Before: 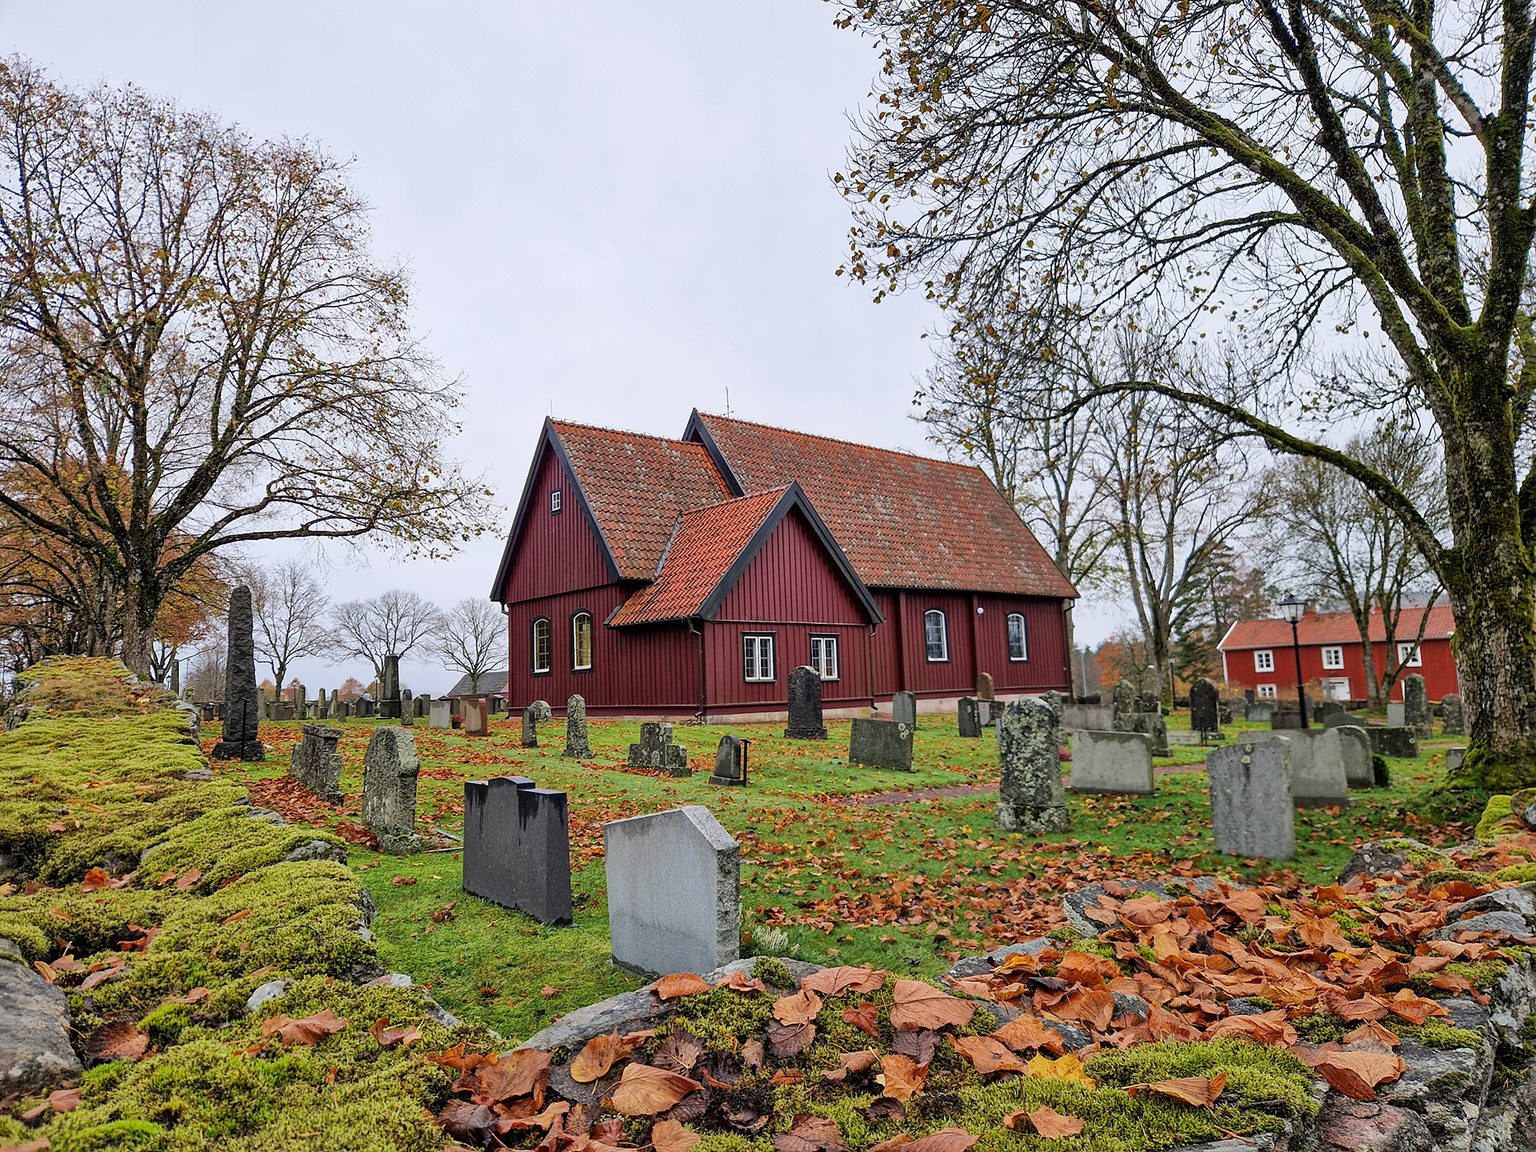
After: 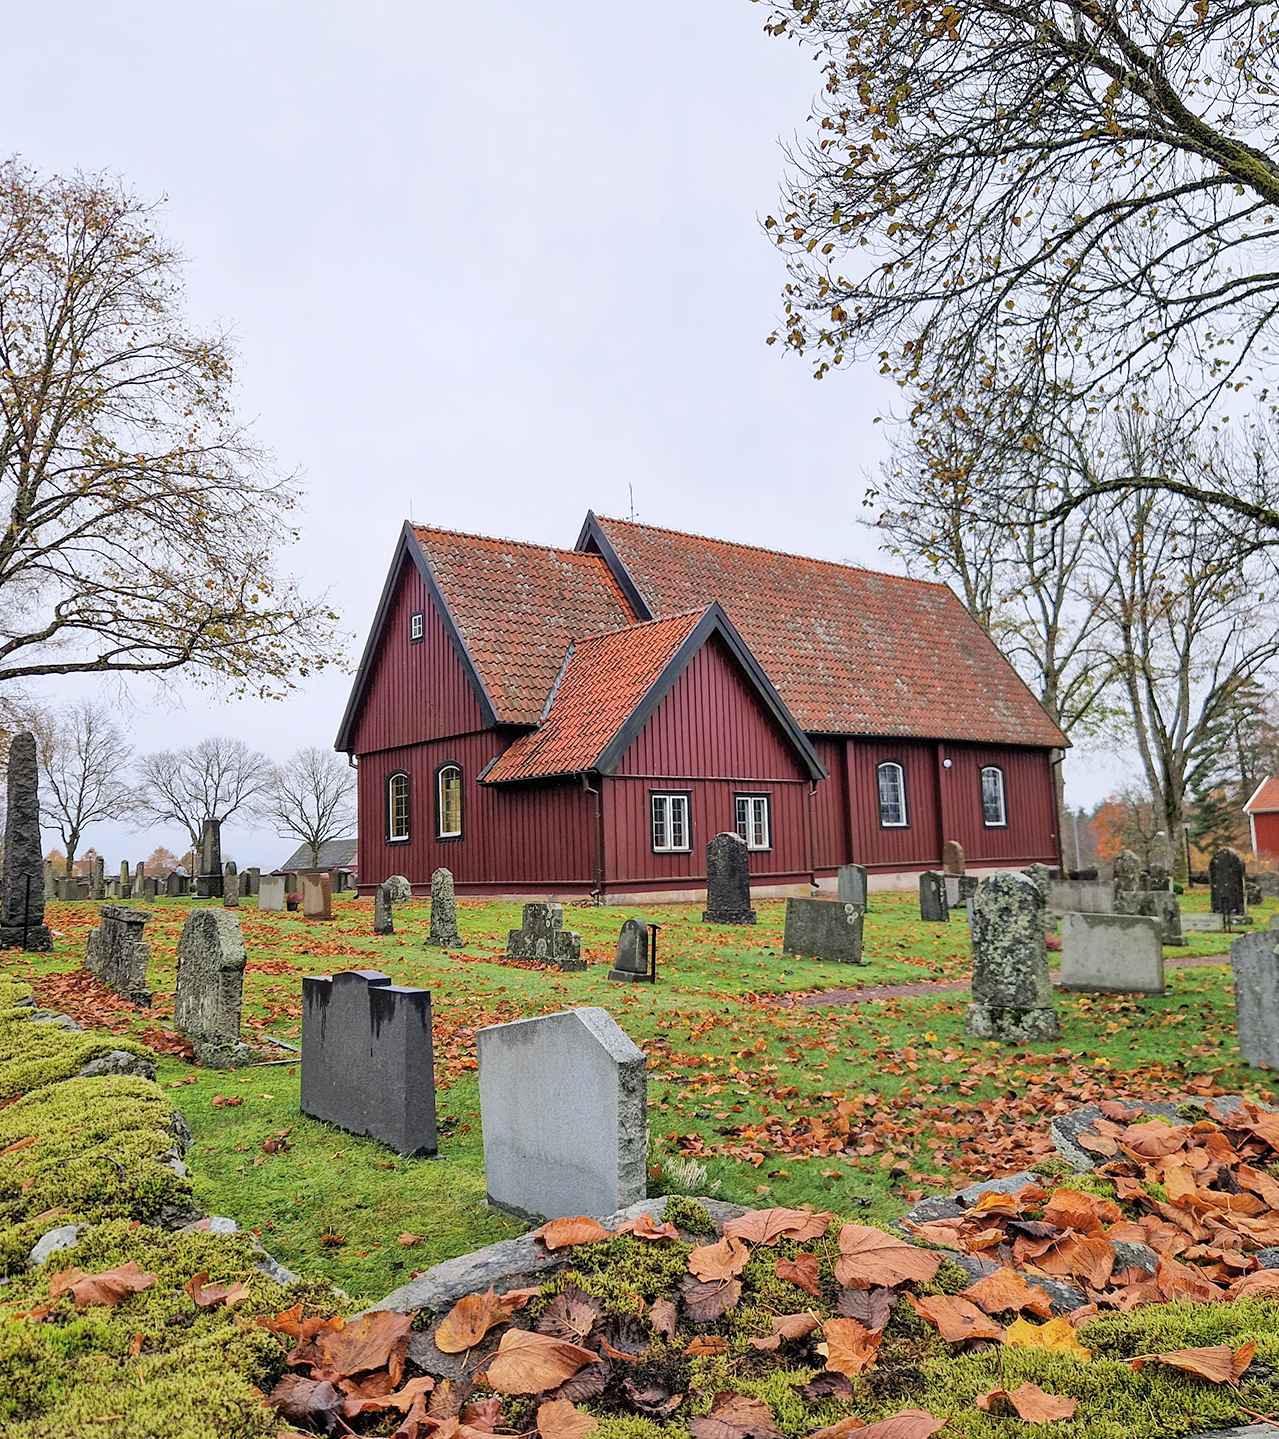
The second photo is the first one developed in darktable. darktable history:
contrast brightness saturation: brightness 0.116
crop and rotate: left 14.484%, right 18.872%
